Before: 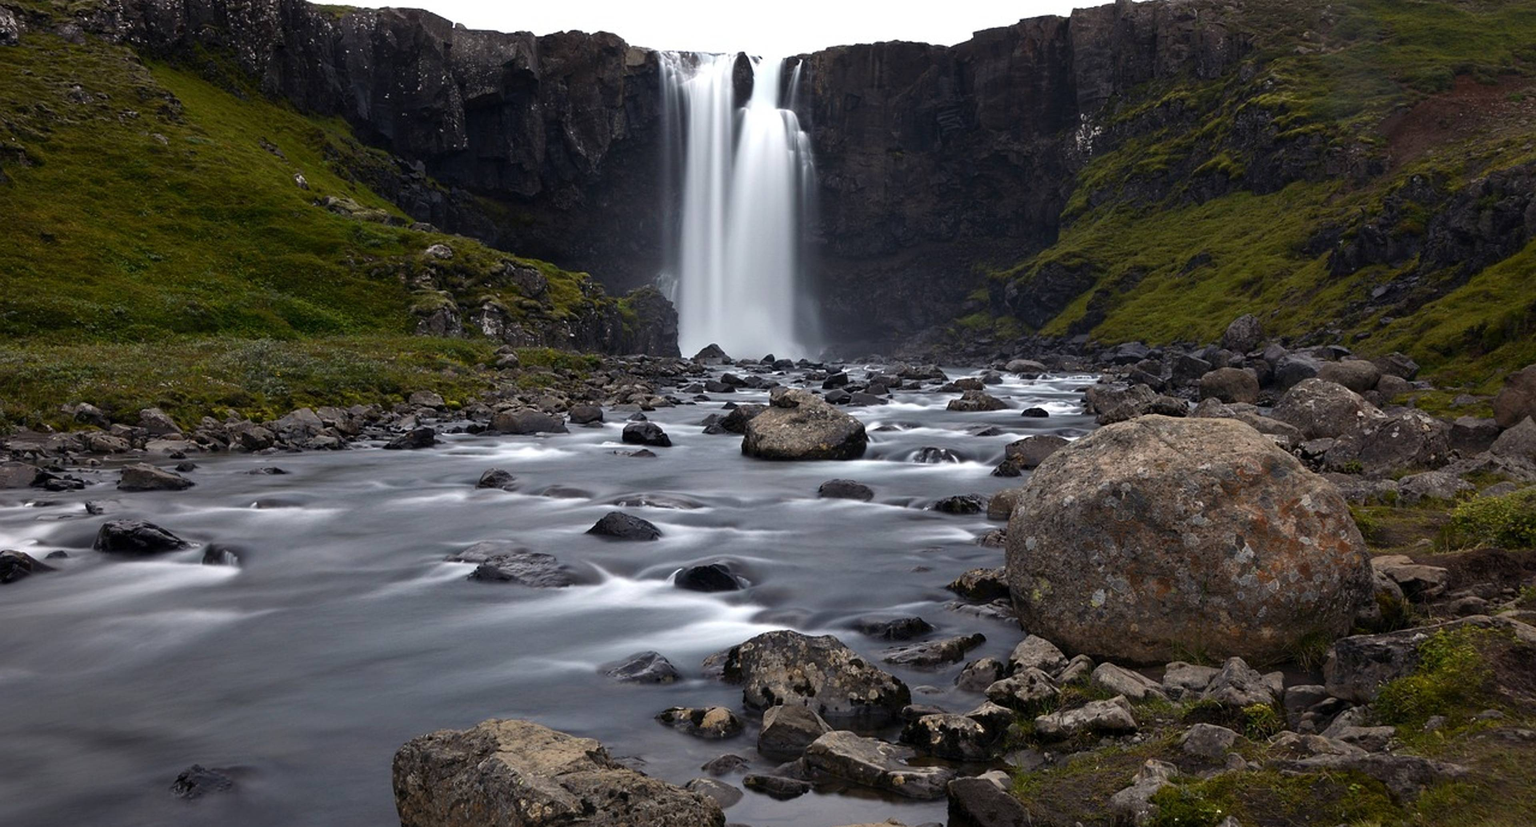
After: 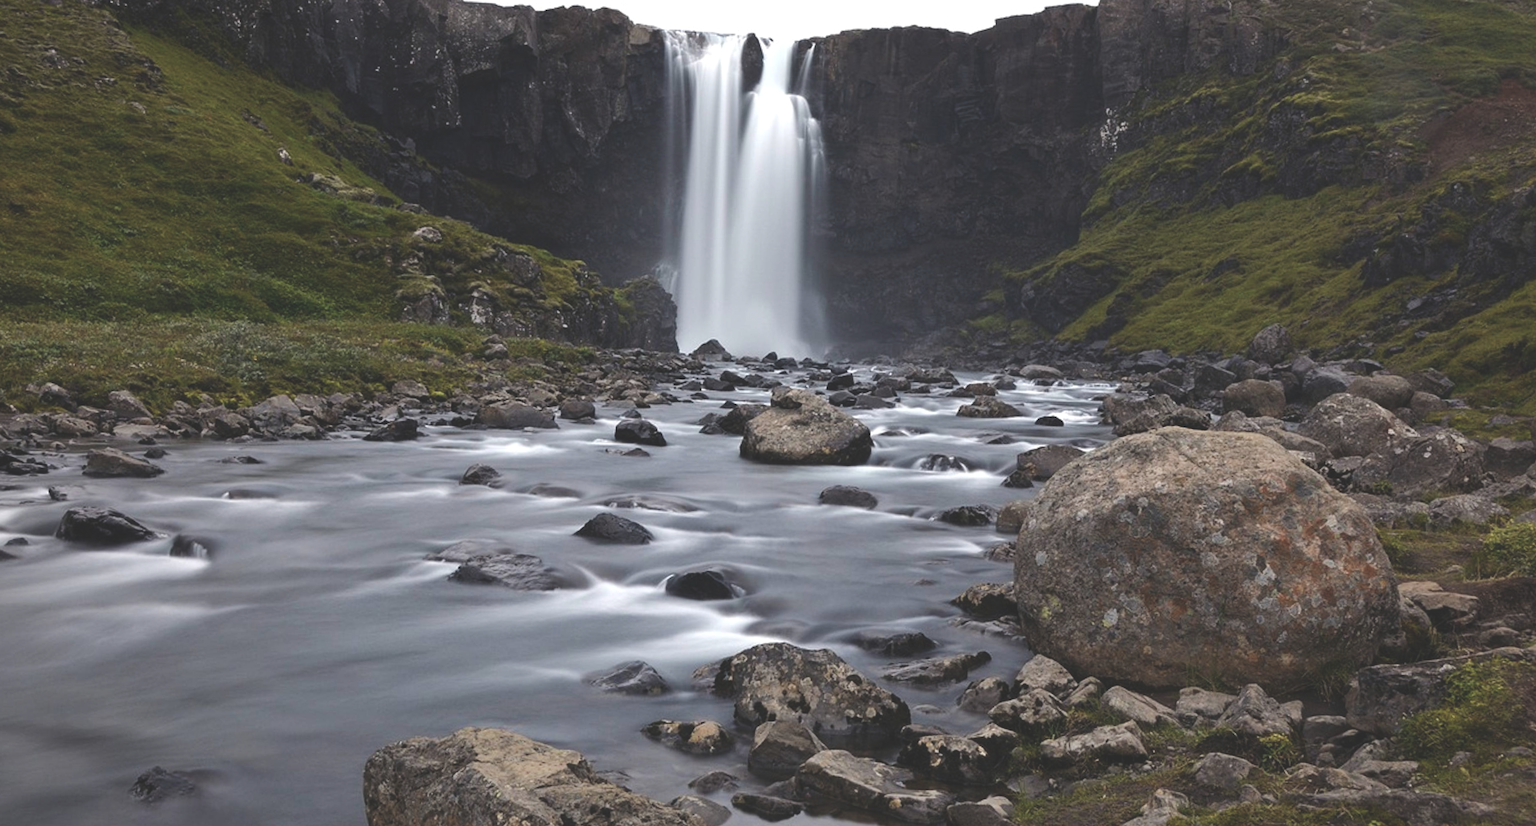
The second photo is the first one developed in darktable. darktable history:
crop and rotate: angle -1.6°
color balance rgb: global offset › luminance 1.979%, perceptual saturation grading › global saturation -27.384%, perceptual brilliance grading › mid-tones 9.185%, perceptual brilliance grading › shadows 15.734%, global vibrance 20%
